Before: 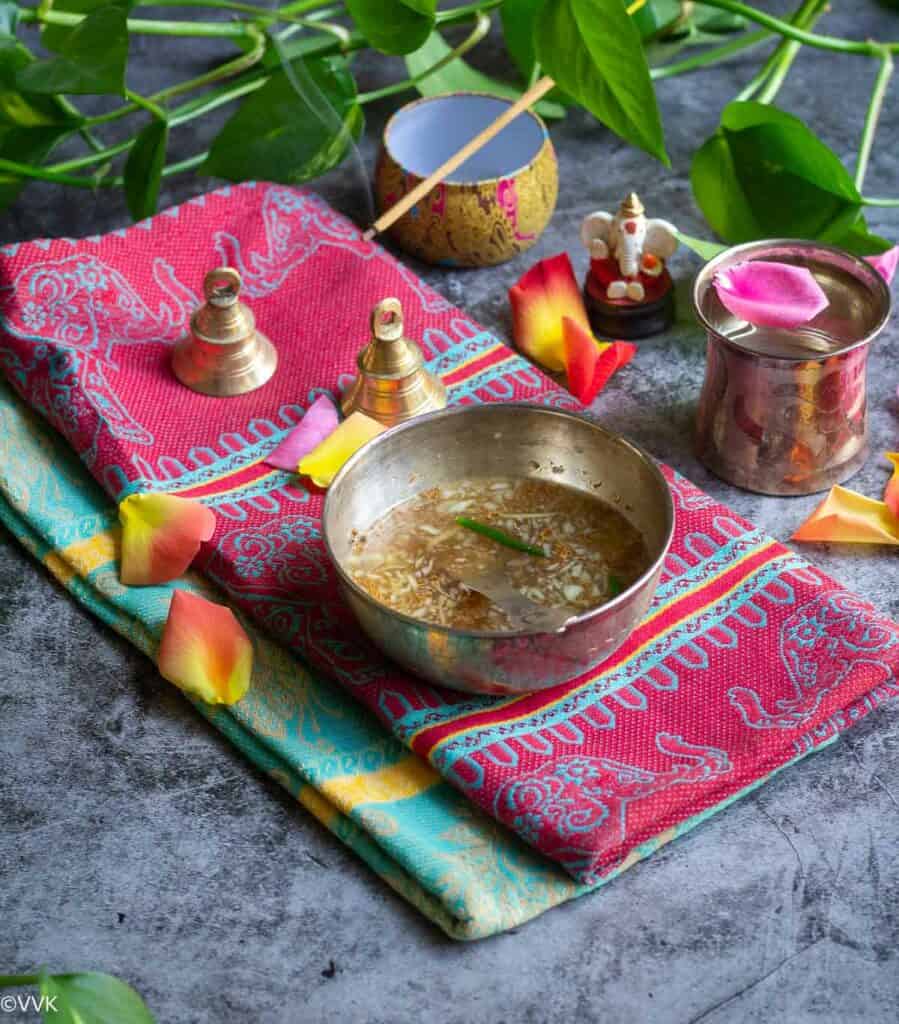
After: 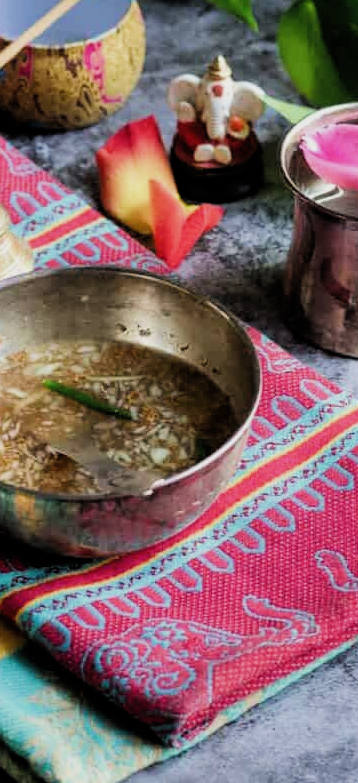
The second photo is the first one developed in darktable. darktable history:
filmic rgb: black relative exposure -4.98 EV, white relative exposure 3.97 EV, hardness 2.88, contrast 1.398, add noise in highlights 0, preserve chrominance max RGB, color science v3 (2019), use custom middle-gray values true, contrast in highlights soft
crop: left 45.996%, top 13.437%, right 14.173%, bottom 10.082%
